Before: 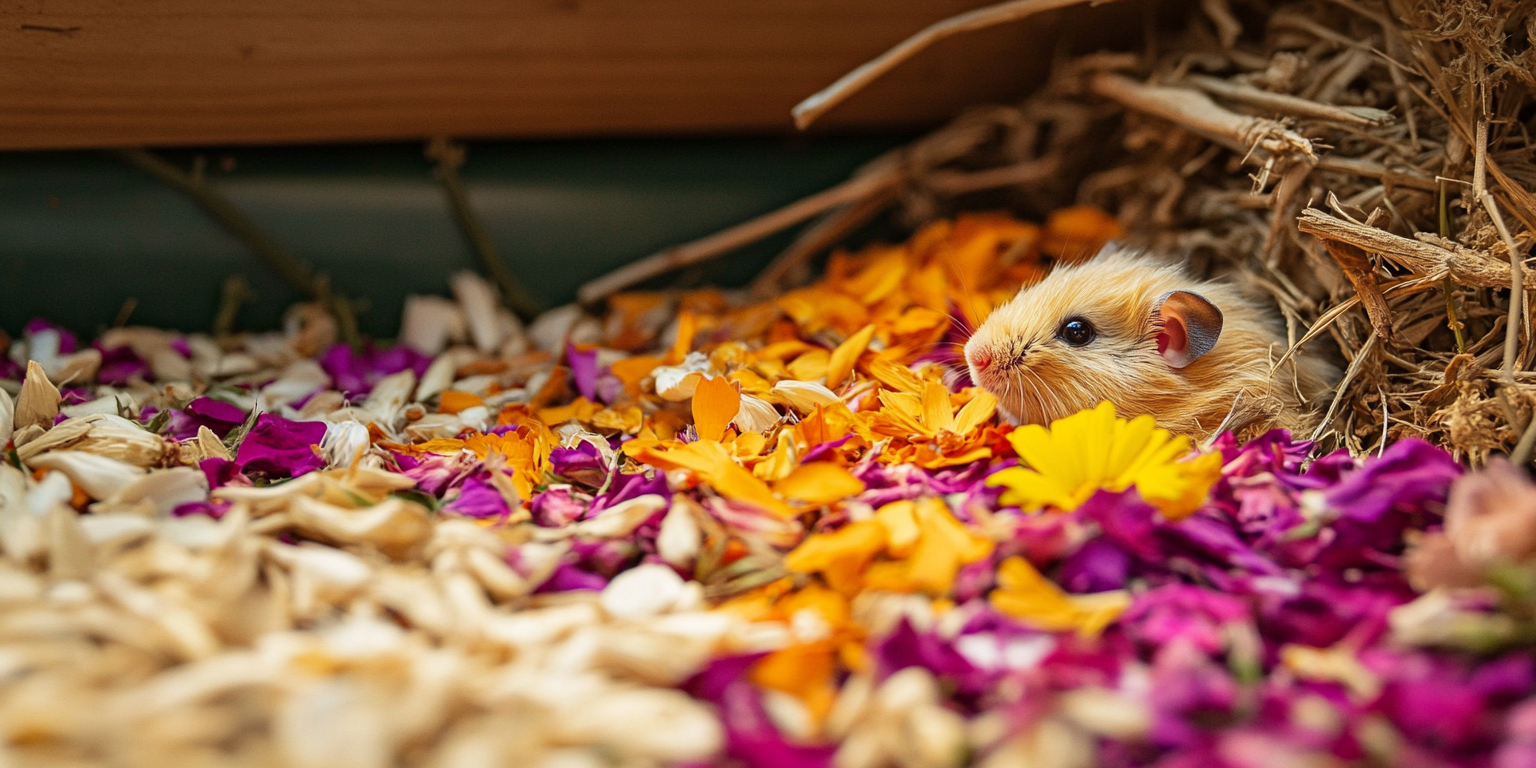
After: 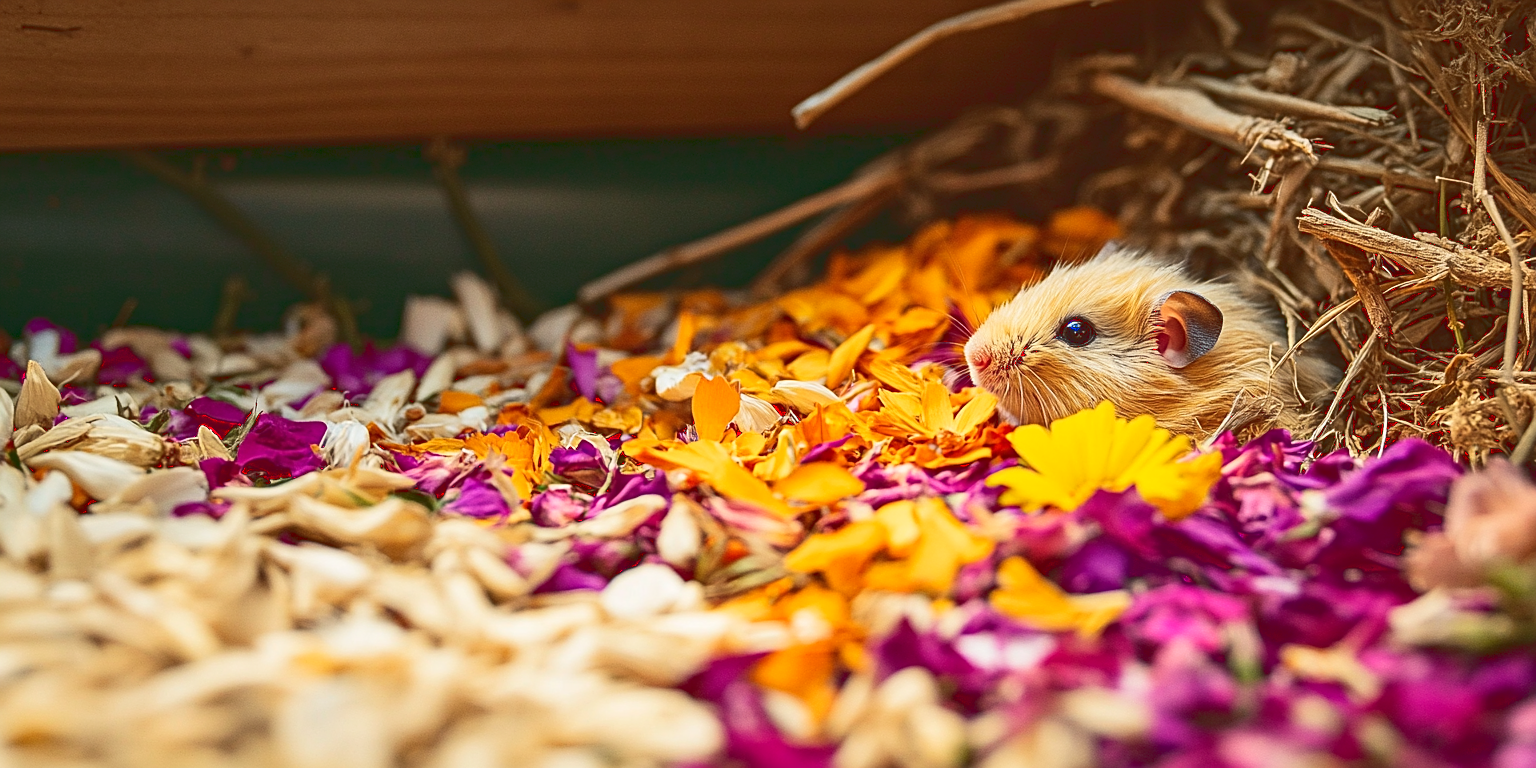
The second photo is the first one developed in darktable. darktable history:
tone curve: curves: ch0 [(0, 0.129) (0.187, 0.207) (0.729, 0.789) (1, 1)], color space Lab, linked channels, preserve colors none
sharpen: on, module defaults
